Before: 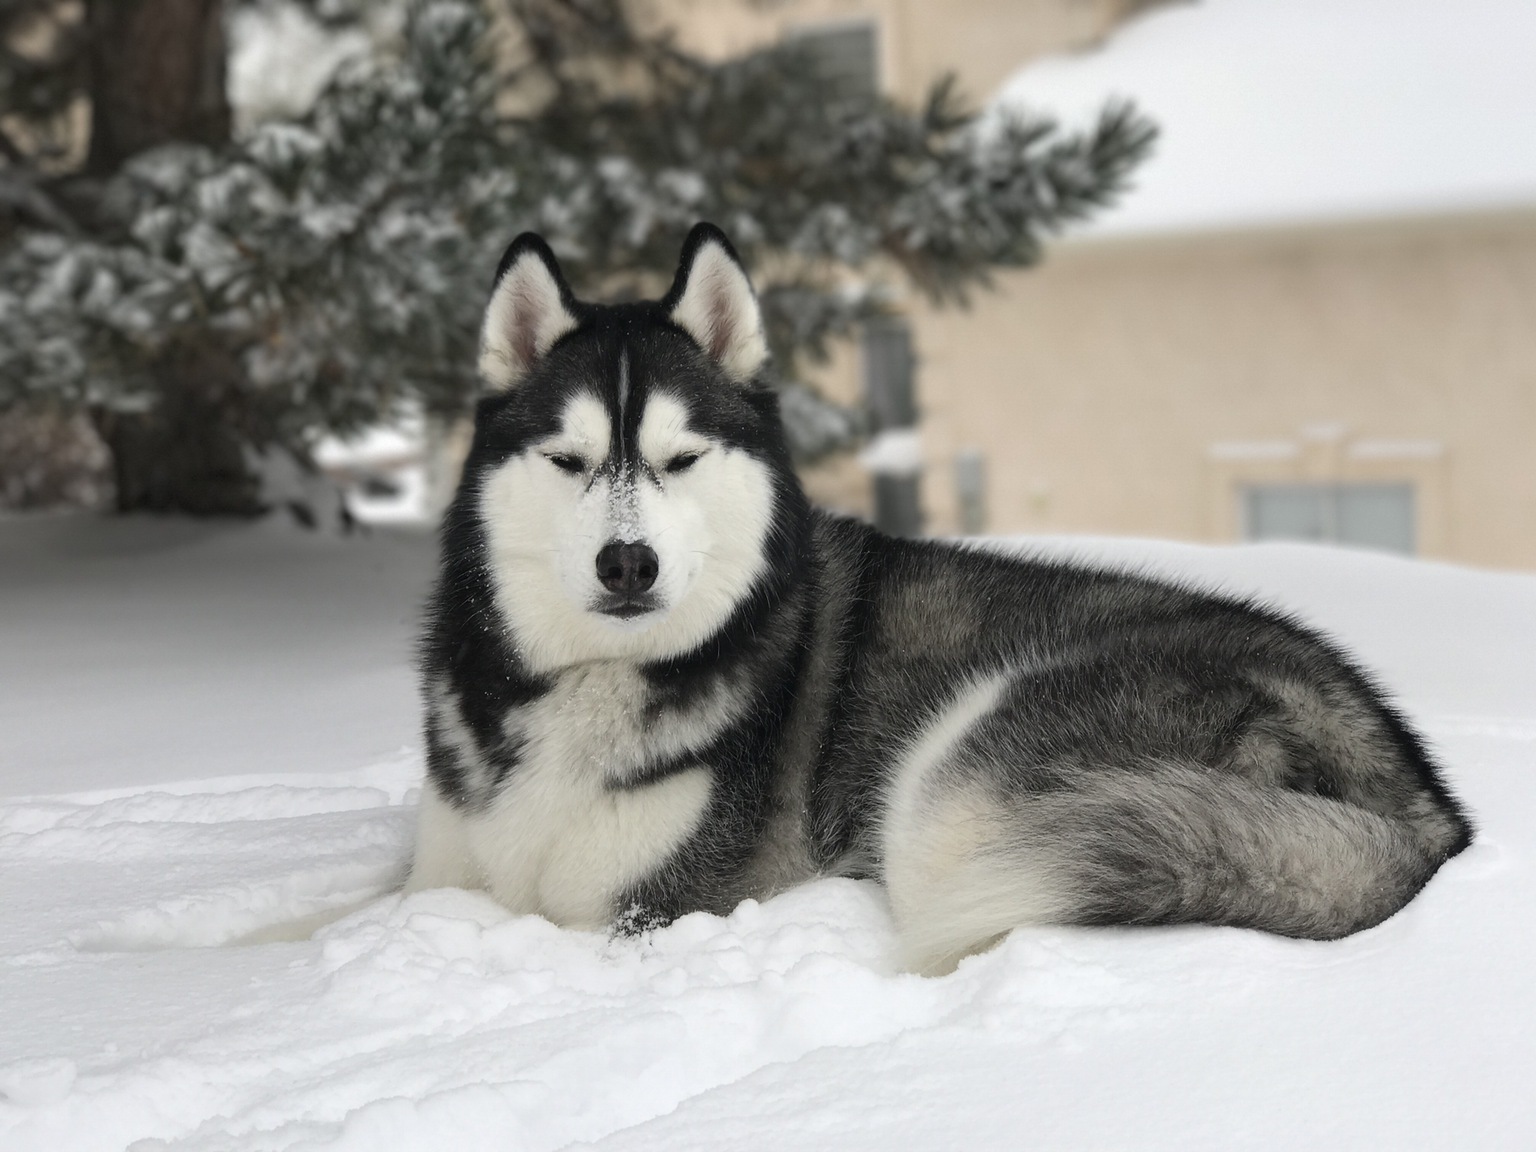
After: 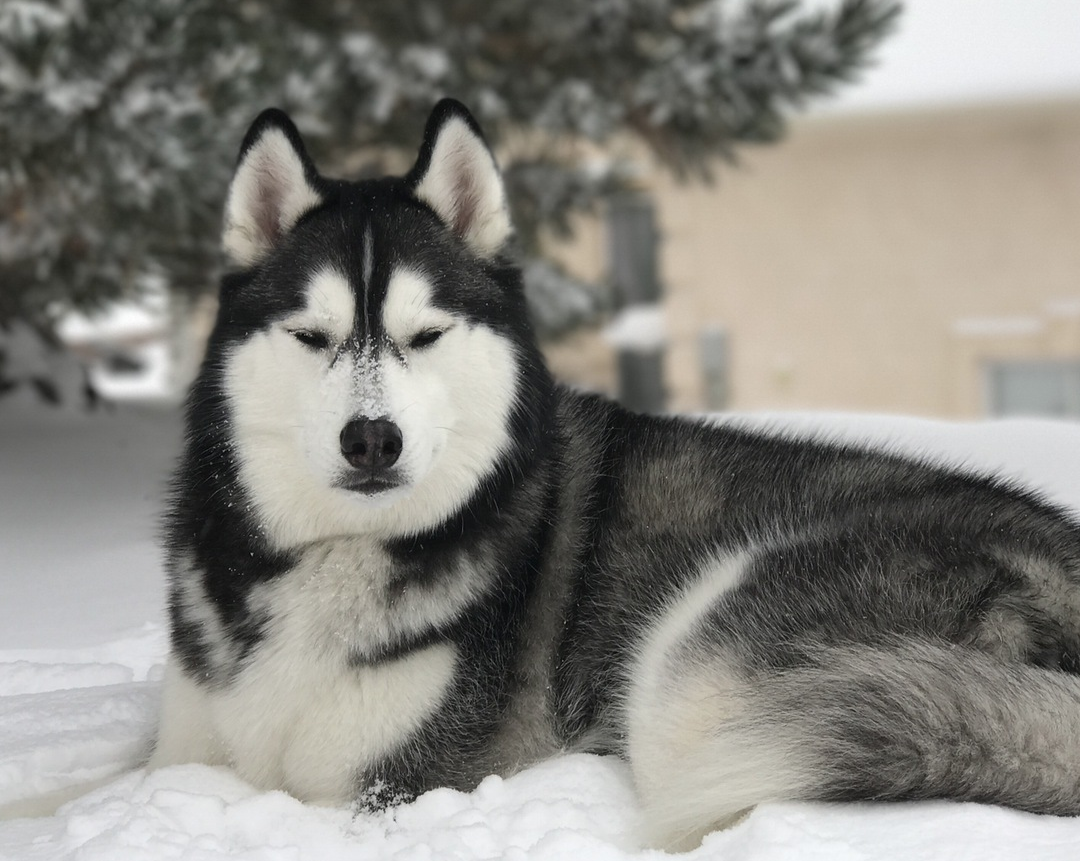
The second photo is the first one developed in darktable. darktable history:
crop and rotate: left 16.7%, top 10.798%, right 12.942%, bottom 14.461%
contrast brightness saturation: saturation -0.049
